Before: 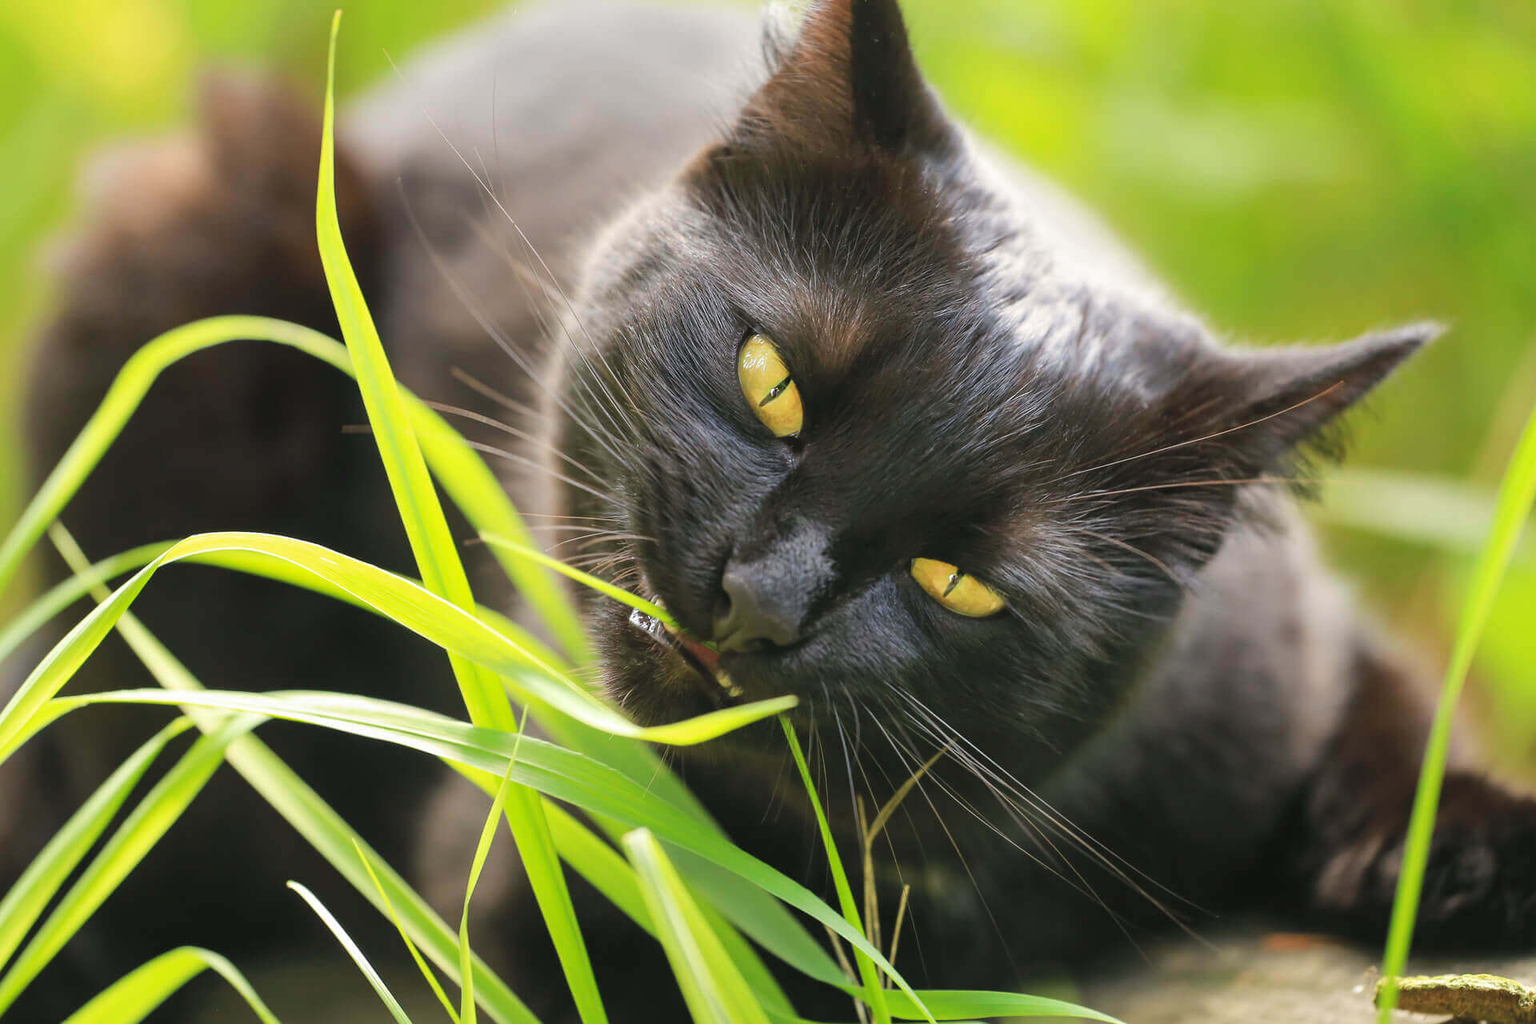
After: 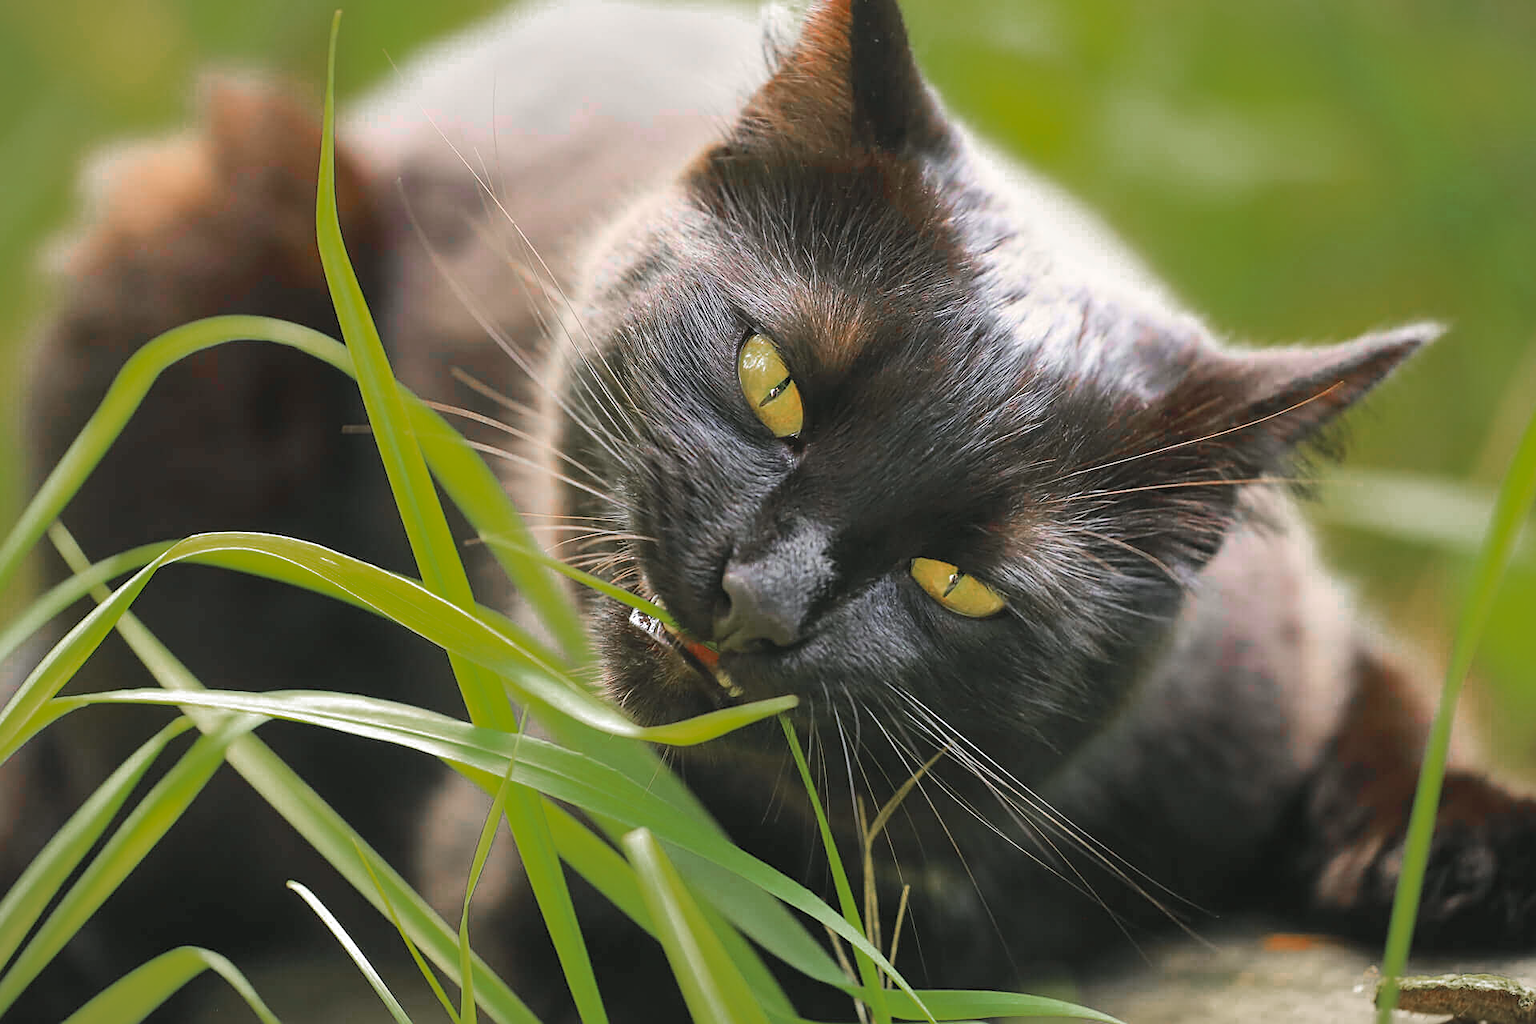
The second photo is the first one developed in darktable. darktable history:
contrast brightness saturation: contrast 0.197, brightness 0.16, saturation 0.228
sharpen: on, module defaults
vignetting: fall-off start 99.29%, brightness -0.184, saturation -0.3, width/height ratio 1.319
color zones: curves: ch0 [(0, 0.48) (0.209, 0.398) (0.305, 0.332) (0.429, 0.493) (0.571, 0.5) (0.714, 0.5) (0.857, 0.5) (1, 0.48)]; ch1 [(0, 0.736) (0.143, 0.625) (0.225, 0.371) (0.429, 0.256) (0.571, 0.241) (0.714, 0.213) (0.857, 0.48) (1, 0.736)]; ch2 [(0, 0.448) (0.143, 0.498) (0.286, 0.5) (0.429, 0.5) (0.571, 0.5) (0.714, 0.5) (0.857, 0.5) (1, 0.448)]
